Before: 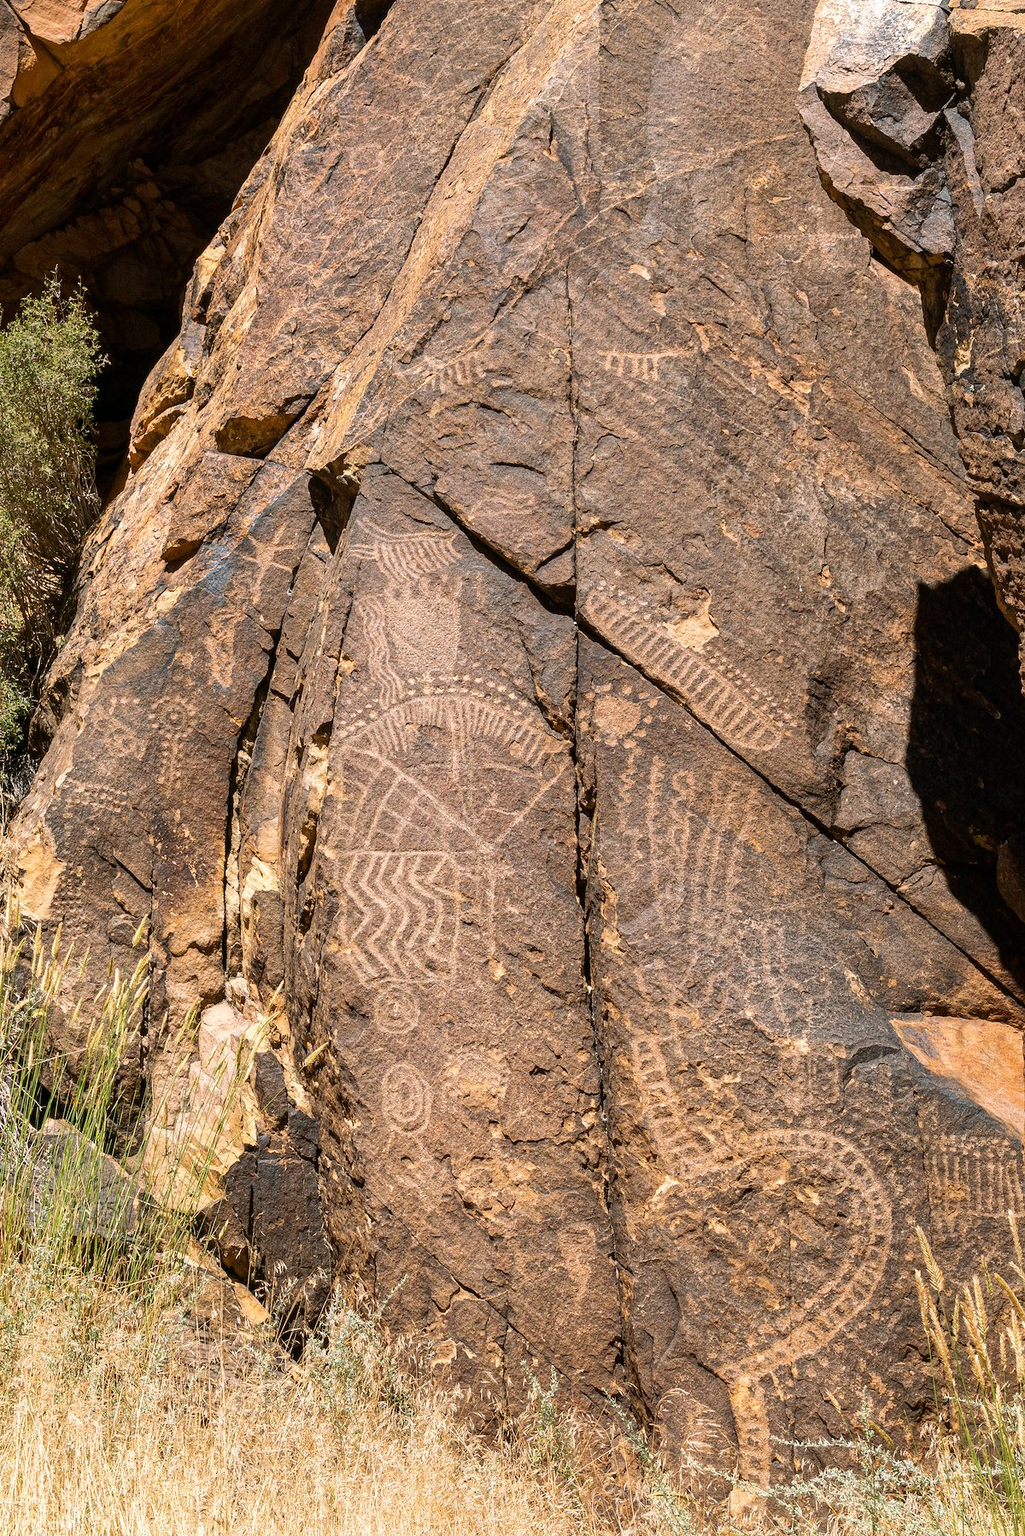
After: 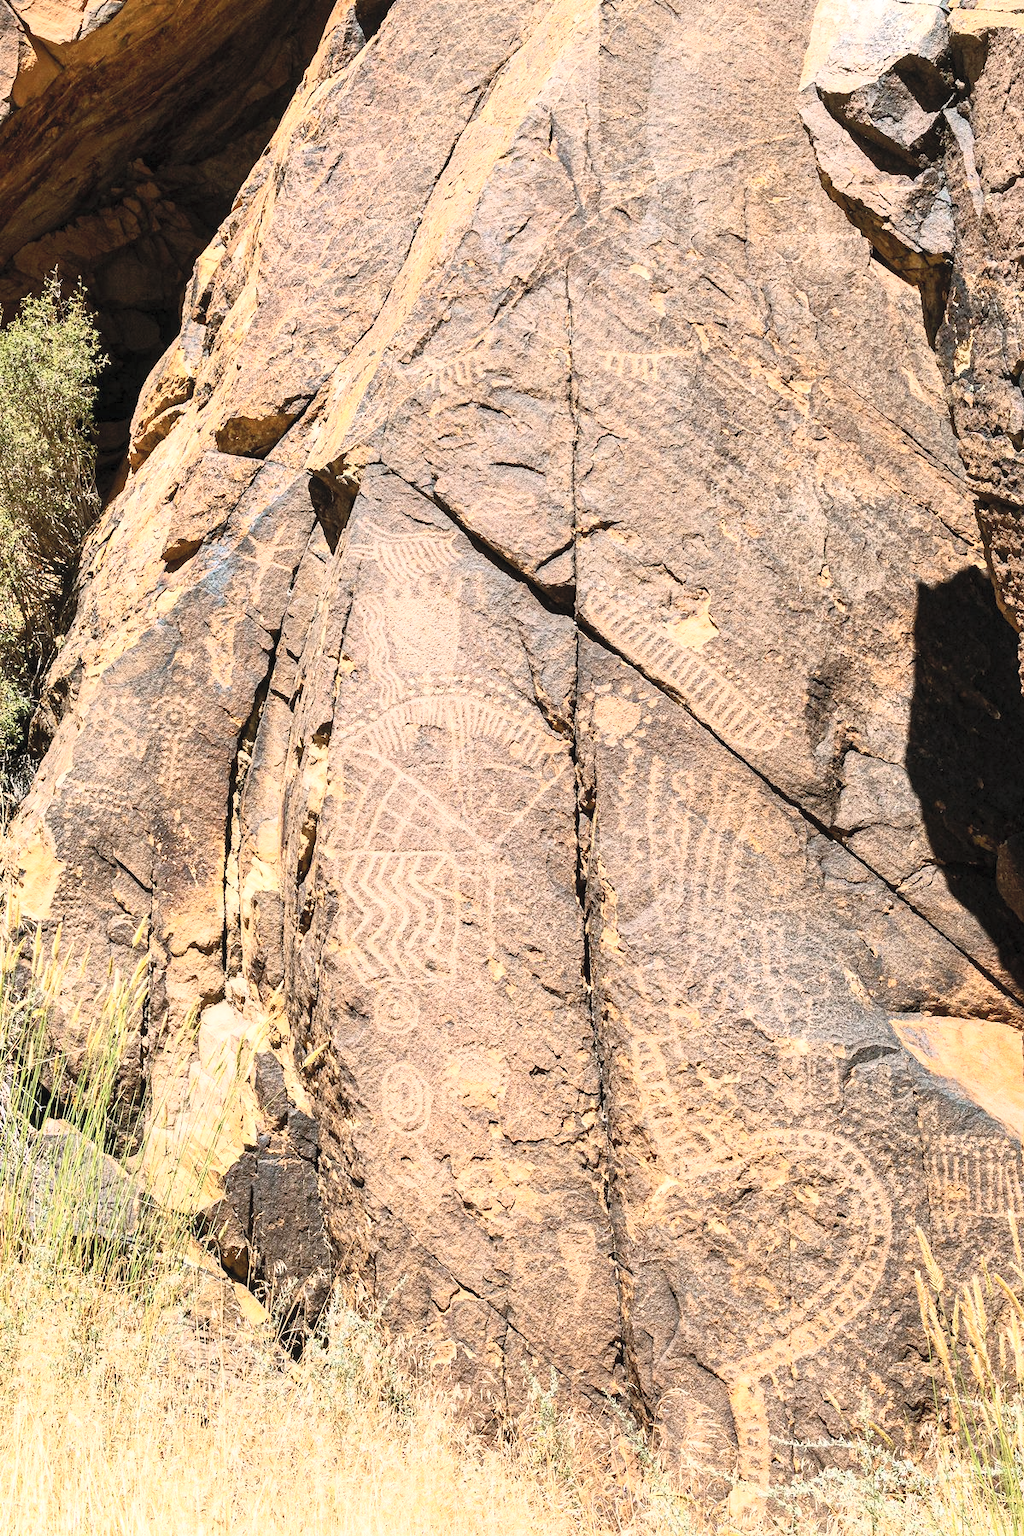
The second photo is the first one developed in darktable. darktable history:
contrast brightness saturation: contrast 0.376, brightness 0.53
